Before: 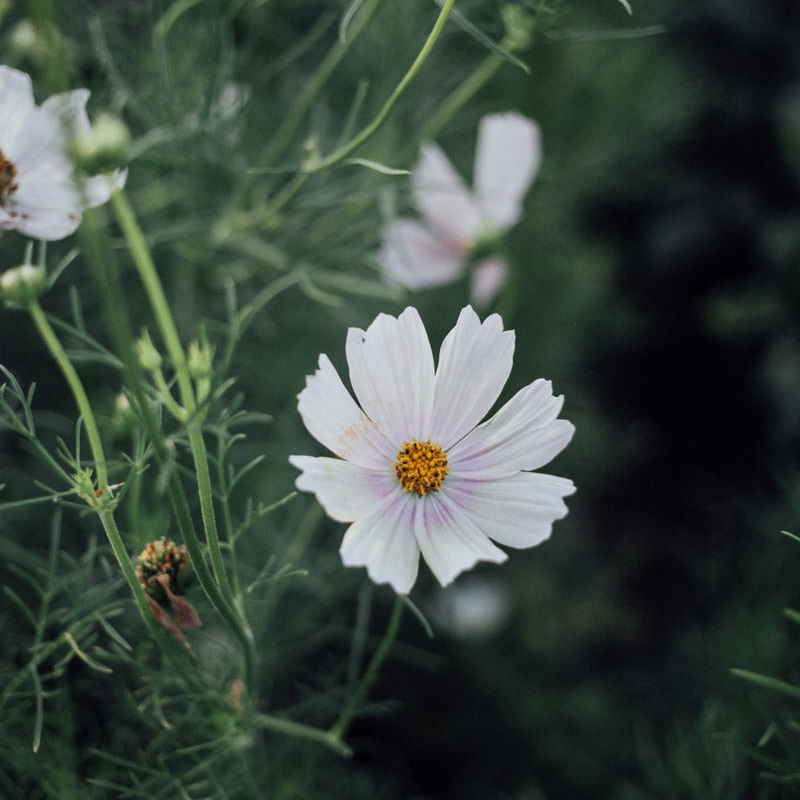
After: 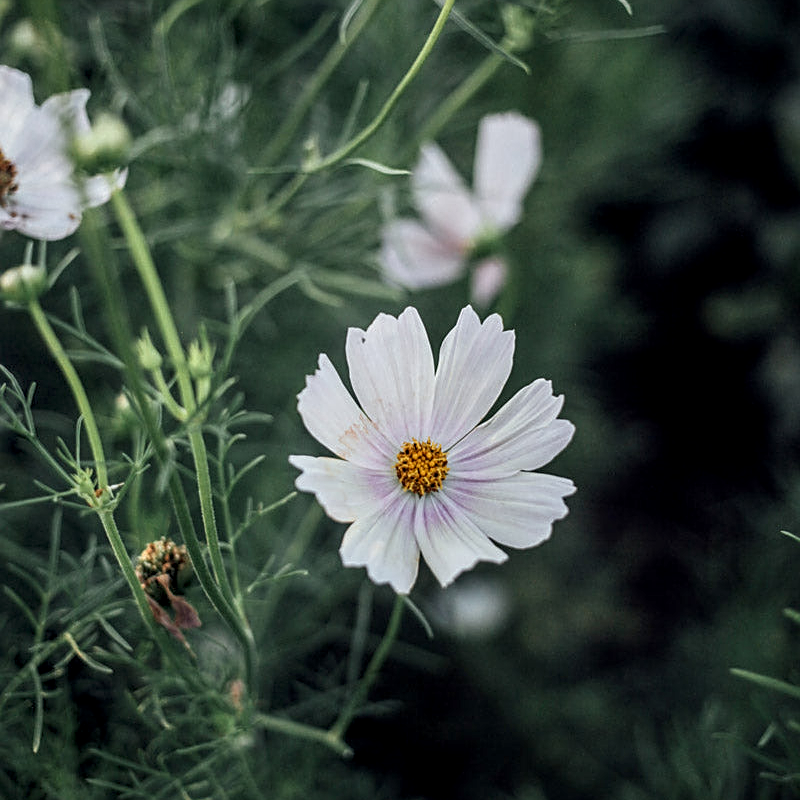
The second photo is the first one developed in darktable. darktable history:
sharpen: on, module defaults
local contrast: highlights 40%, shadows 60%, detail 136%, midtone range 0.514
